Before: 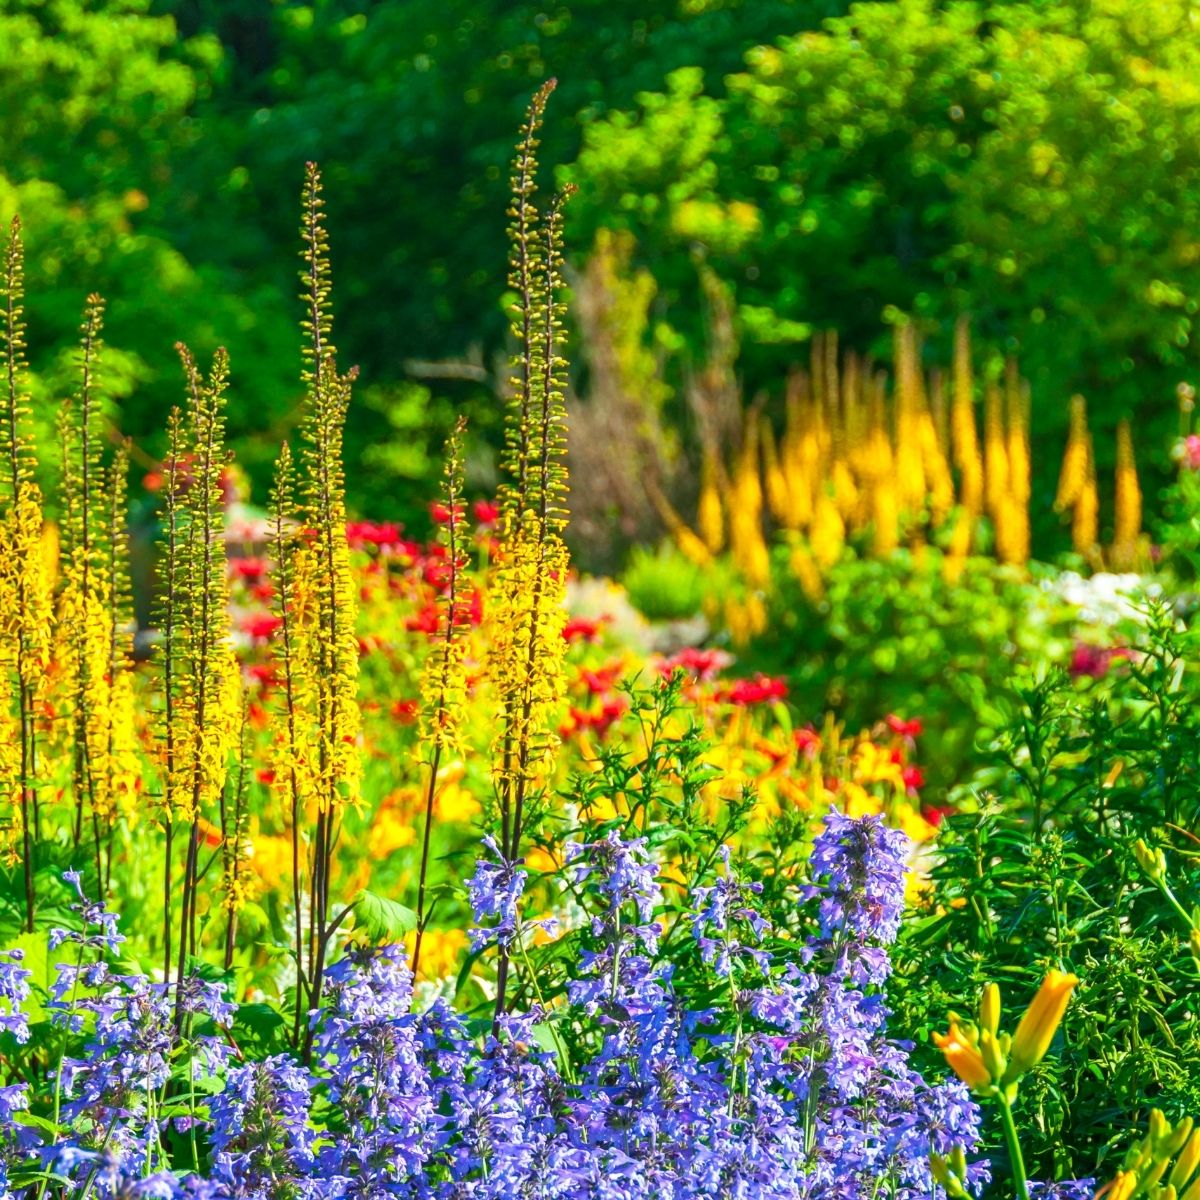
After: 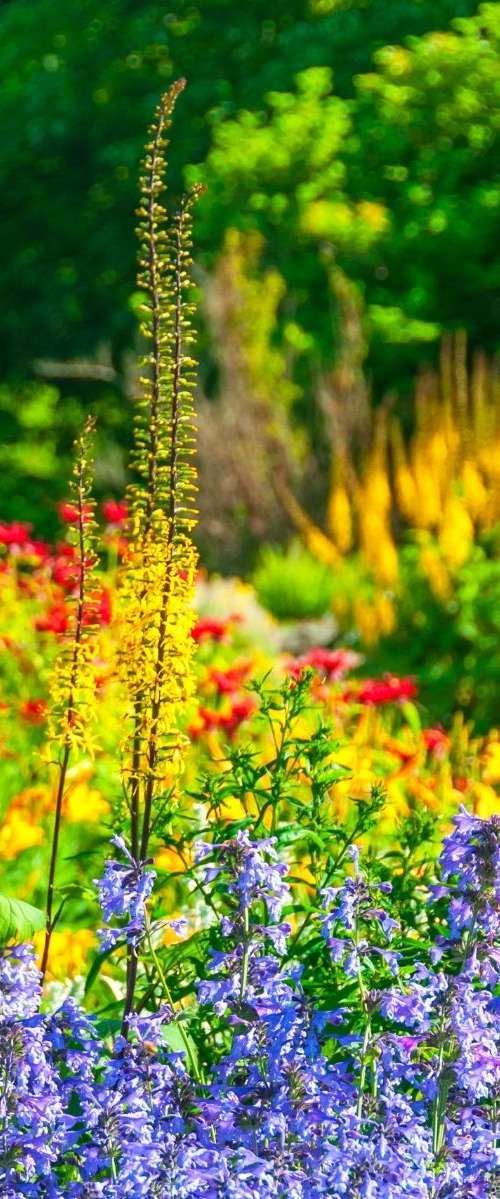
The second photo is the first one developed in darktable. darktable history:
crop: left 30.98%, right 27.299%
